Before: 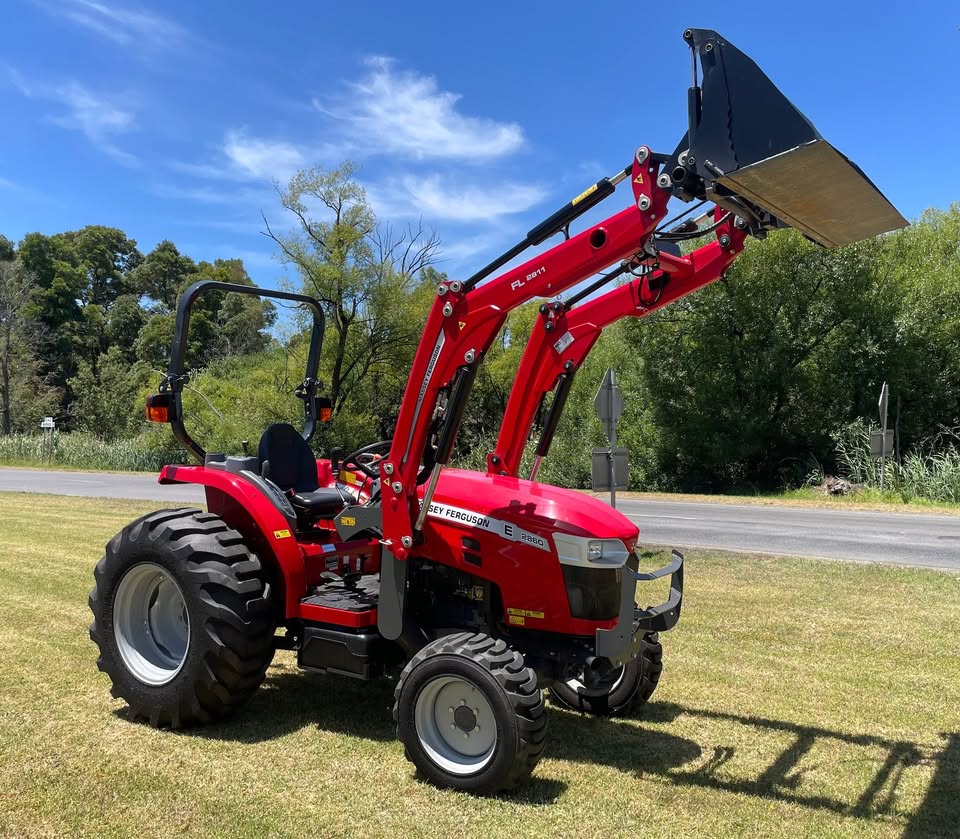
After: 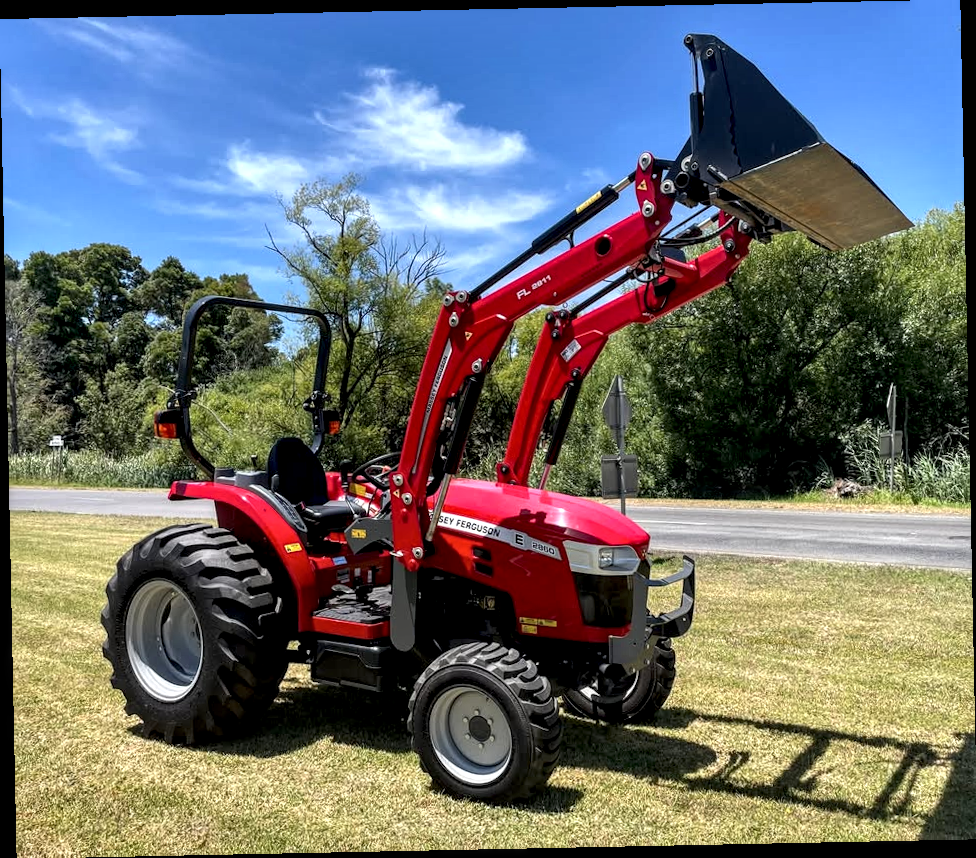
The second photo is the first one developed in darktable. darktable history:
rotate and perspective: rotation -1.17°, automatic cropping off
exposure: black level correction 0.001, exposure 0.014 EV, compensate highlight preservation false
contrast brightness saturation: contrast 0.08, saturation 0.02
local contrast: highlights 60%, shadows 60%, detail 160%
